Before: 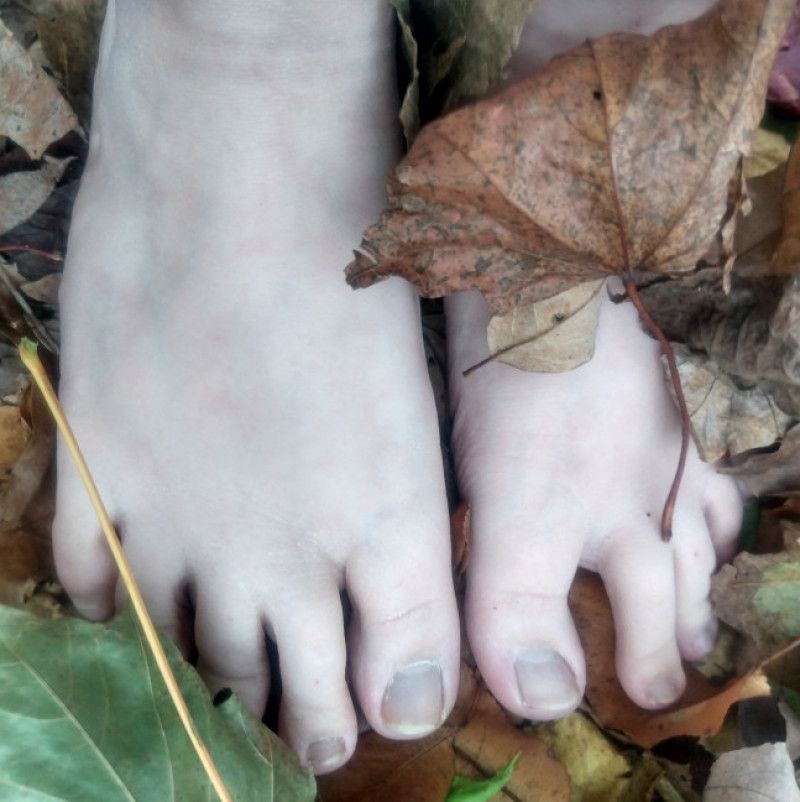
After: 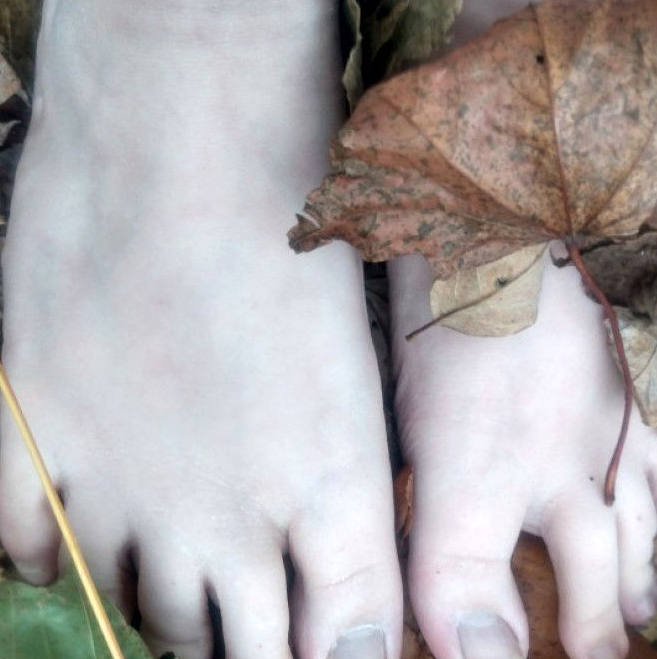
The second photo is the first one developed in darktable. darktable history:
crop and rotate: left 7.196%, top 4.574%, right 10.605%, bottom 13.178%
exposure: exposure 0.217 EV, compensate highlight preservation false
